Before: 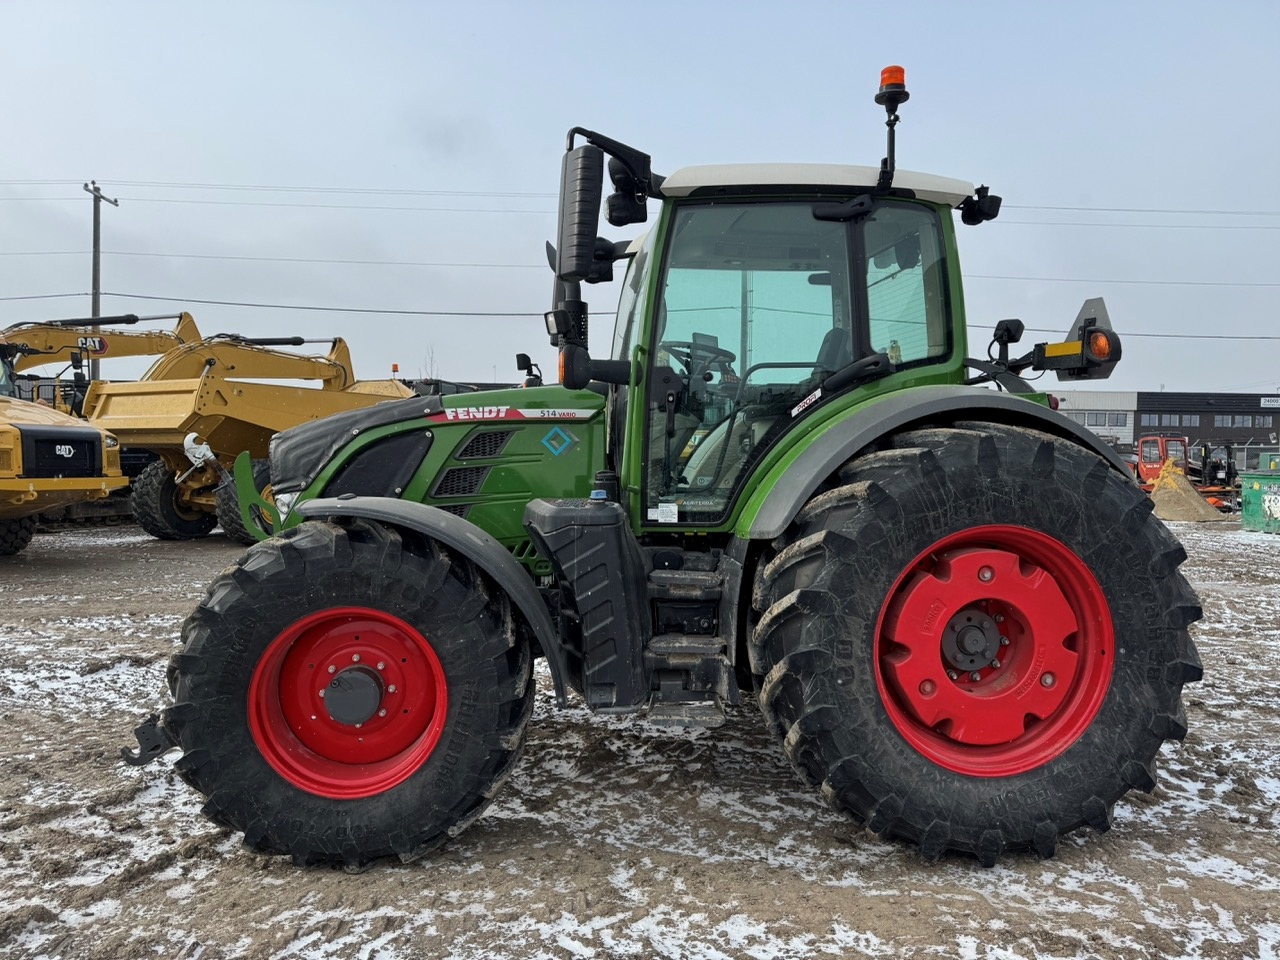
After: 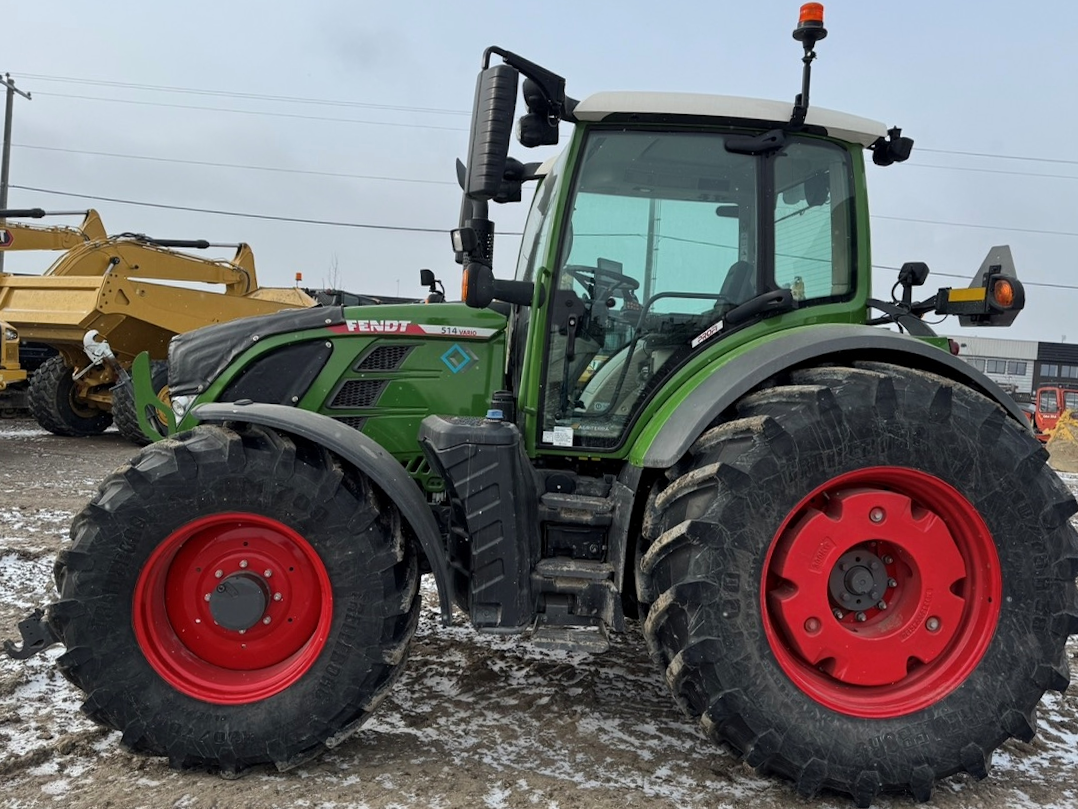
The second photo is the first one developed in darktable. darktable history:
crop and rotate: angle -3.17°, left 5.032%, top 5.163%, right 4.62%, bottom 4.449%
